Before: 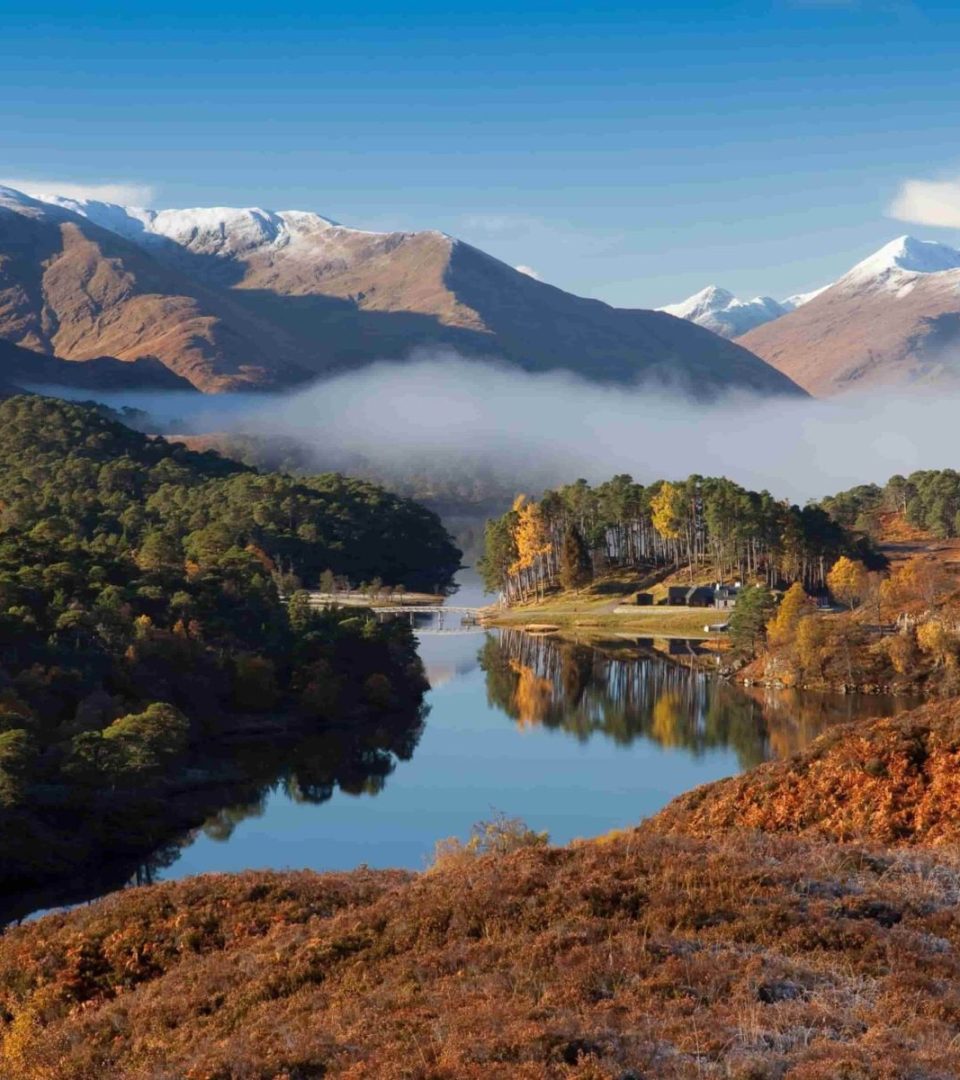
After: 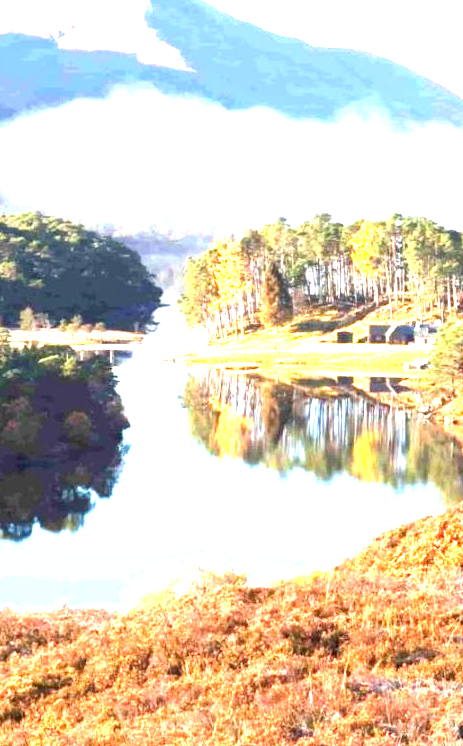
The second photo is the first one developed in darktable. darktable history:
exposure: exposure 3.08 EV, compensate exposure bias true, compensate highlight preservation false
crop: left 31.31%, top 24.312%, right 20.425%, bottom 6.551%
